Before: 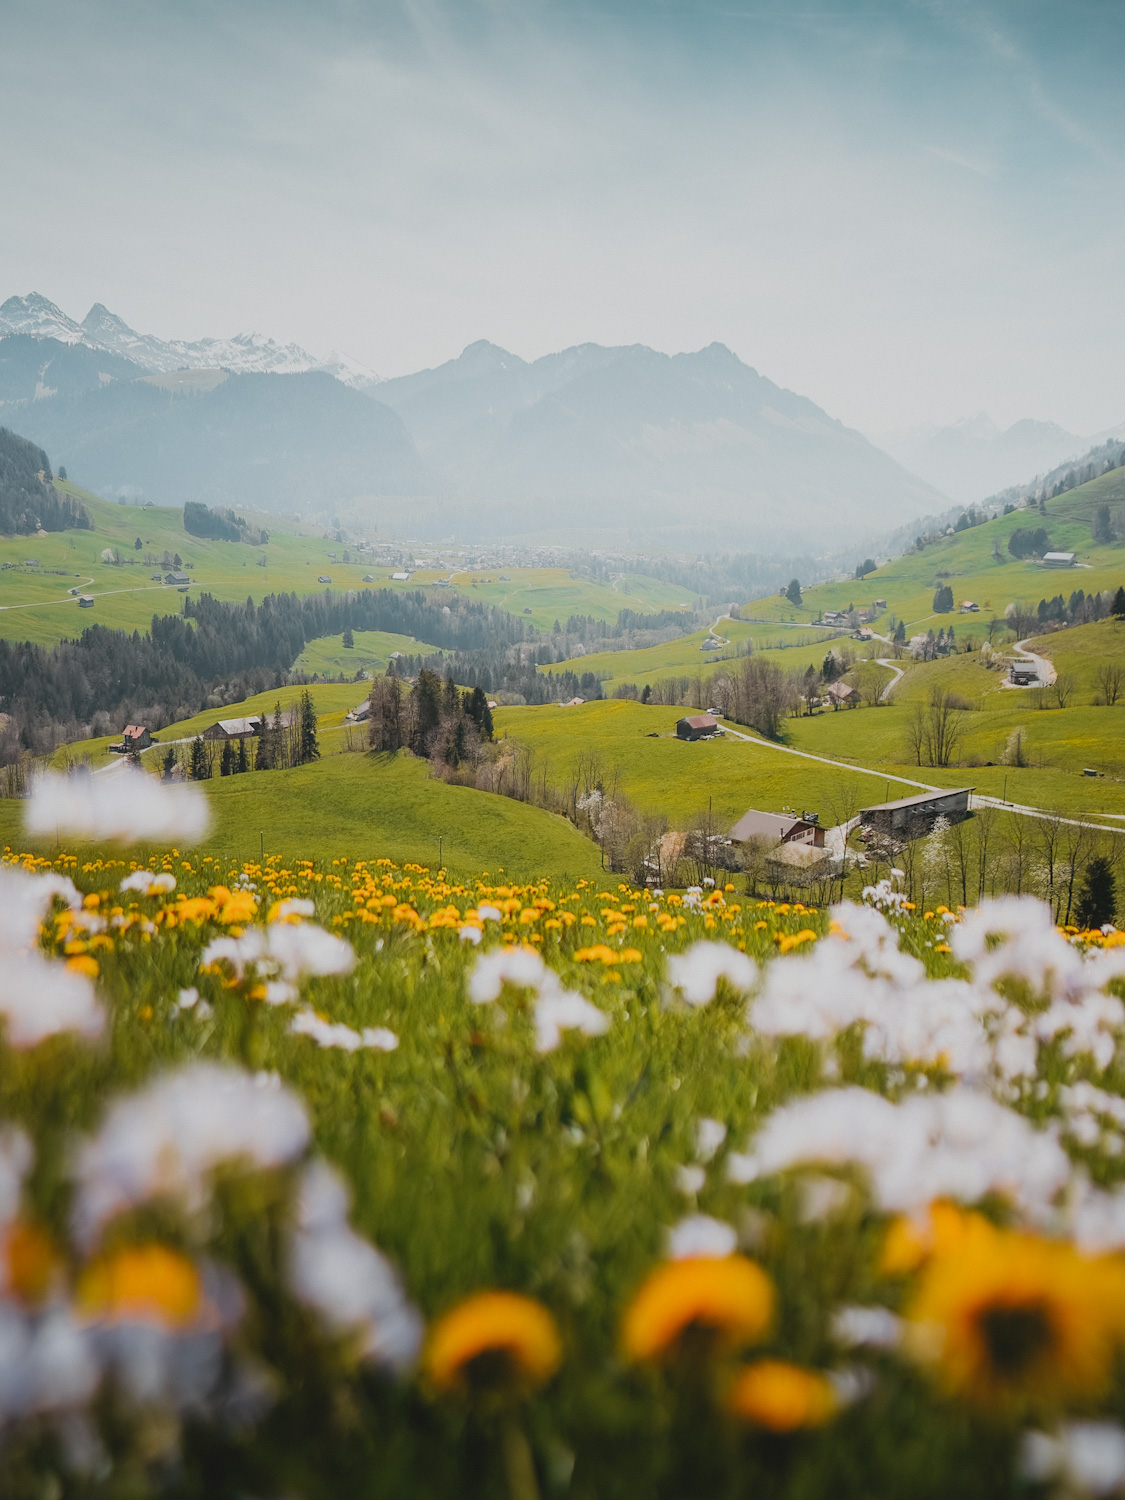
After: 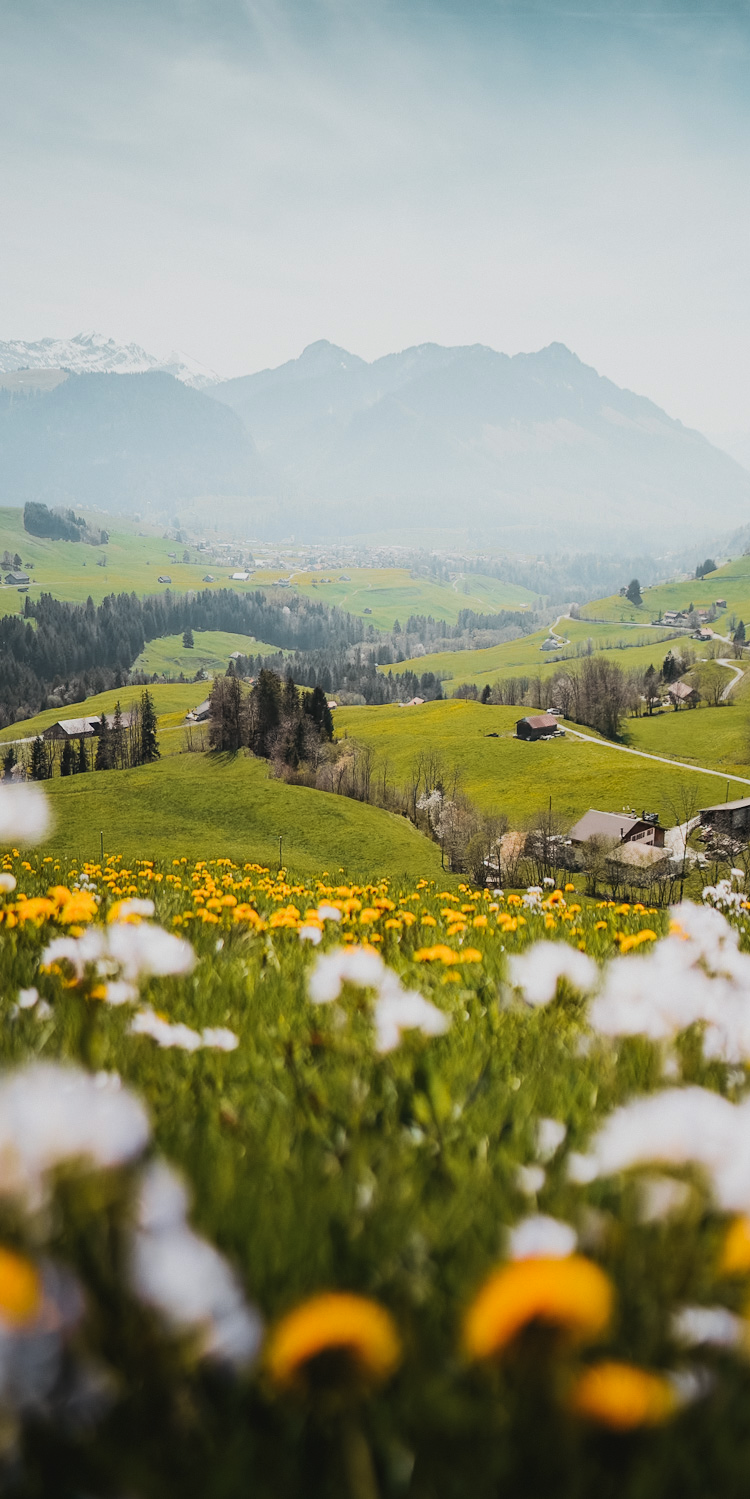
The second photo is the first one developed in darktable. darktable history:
crop and rotate: left 14.288%, right 19.042%
tone curve: curves: ch0 [(0, 0) (0.003, 0.009) (0.011, 0.013) (0.025, 0.019) (0.044, 0.029) (0.069, 0.04) (0.1, 0.053) (0.136, 0.08) (0.177, 0.114) (0.224, 0.151) (0.277, 0.207) (0.335, 0.267) (0.399, 0.35) (0.468, 0.442) (0.543, 0.545) (0.623, 0.656) (0.709, 0.752) (0.801, 0.843) (0.898, 0.932) (1, 1)], color space Lab, linked channels, preserve colors none
